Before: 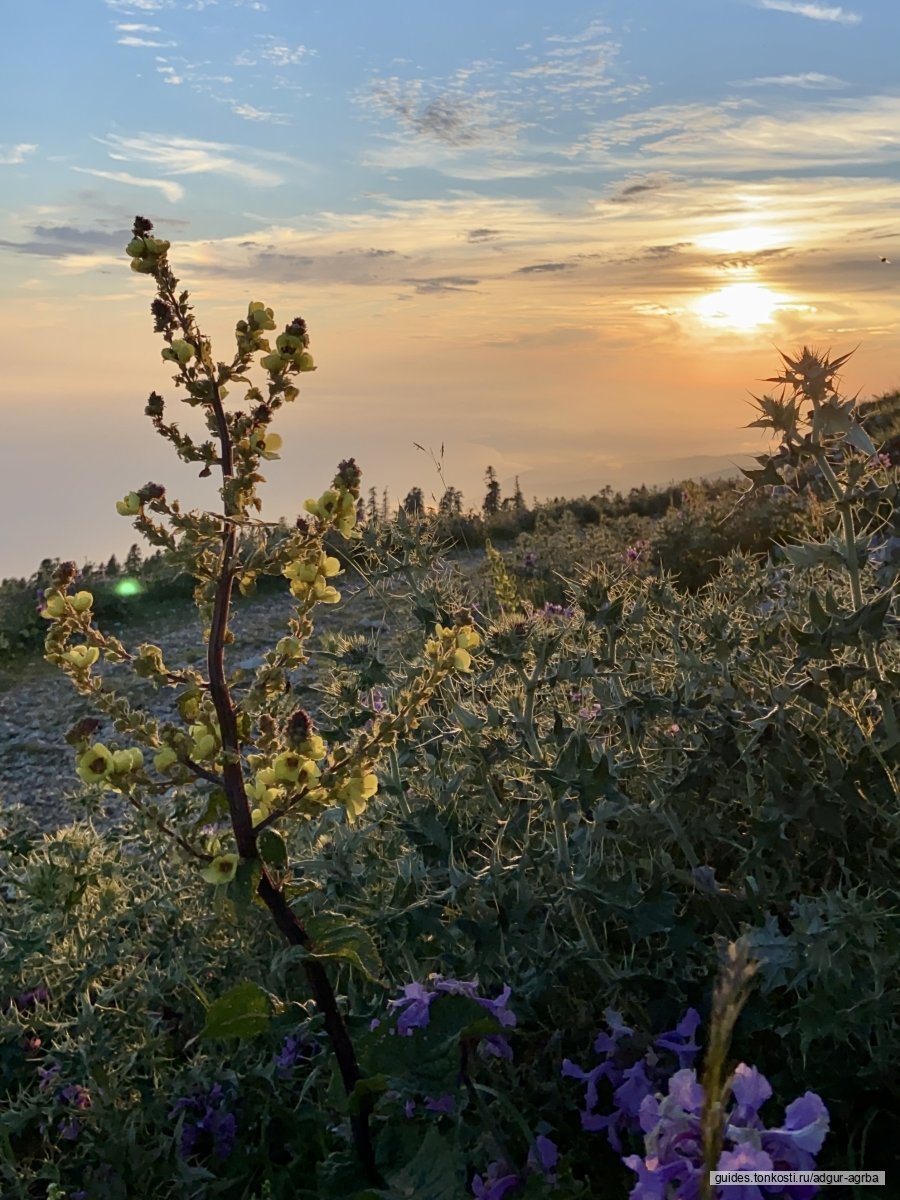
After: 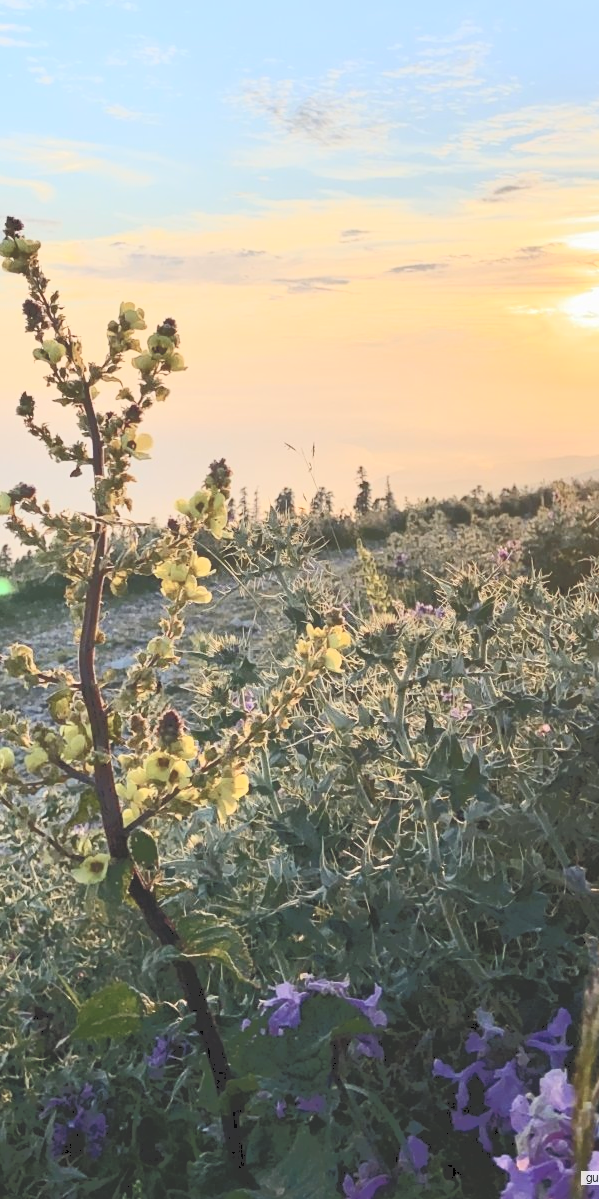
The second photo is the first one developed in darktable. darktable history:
tone curve: curves: ch0 [(0, 0) (0.003, 0.202) (0.011, 0.205) (0.025, 0.222) (0.044, 0.258) (0.069, 0.298) (0.1, 0.321) (0.136, 0.333) (0.177, 0.38) (0.224, 0.439) (0.277, 0.51) (0.335, 0.594) (0.399, 0.675) (0.468, 0.743) (0.543, 0.805) (0.623, 0.861) (0.709, 0.905) (0.801, 0.931) (0.898, 0.941) (1, 1)], color space Lab, independent channels, preserve colors none
crop and rotate: left 14.386%, right 18.975%
